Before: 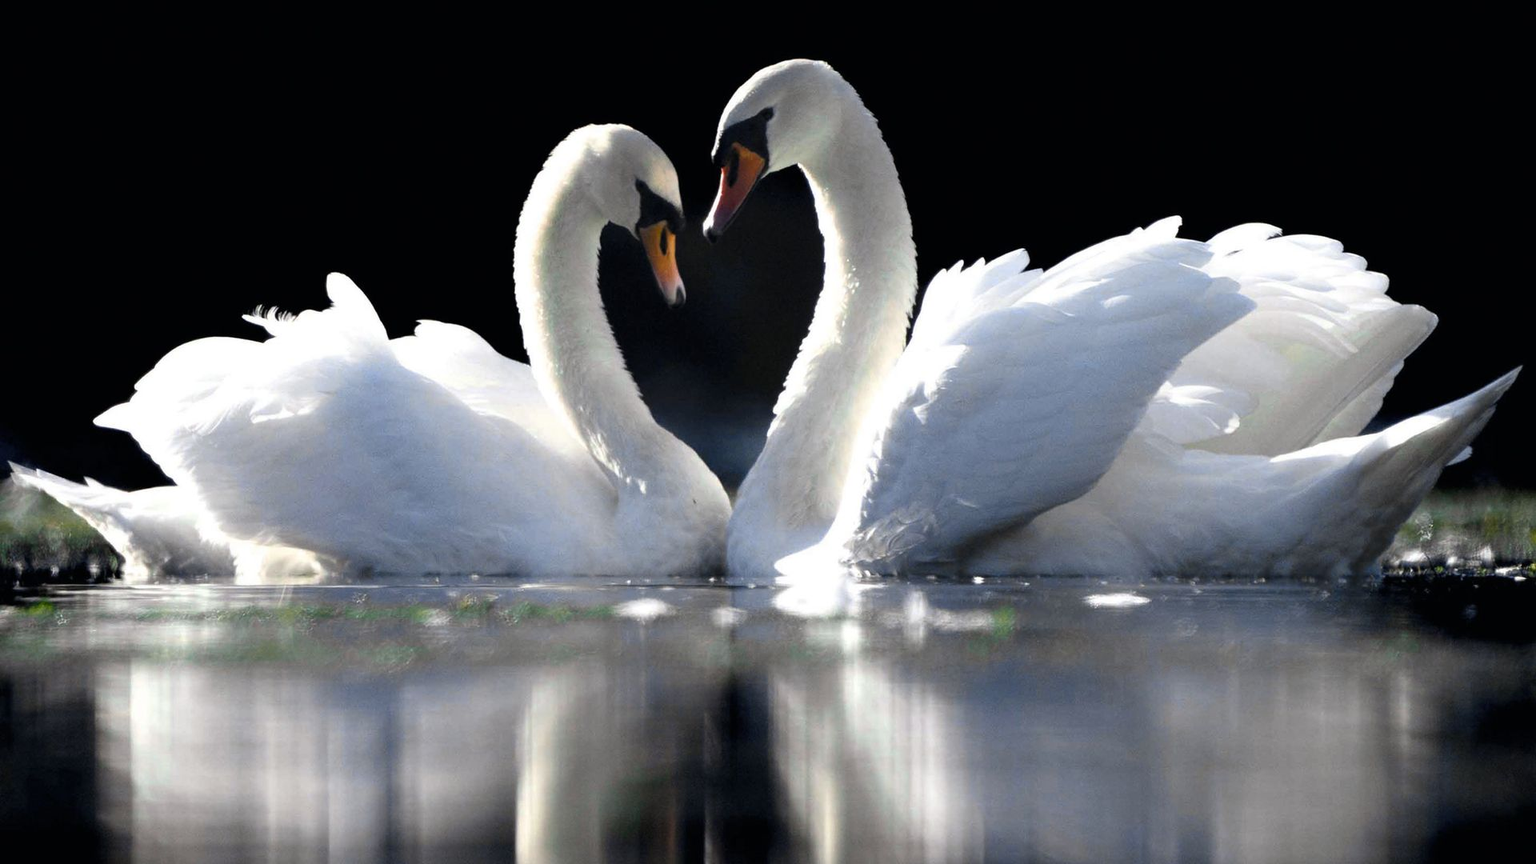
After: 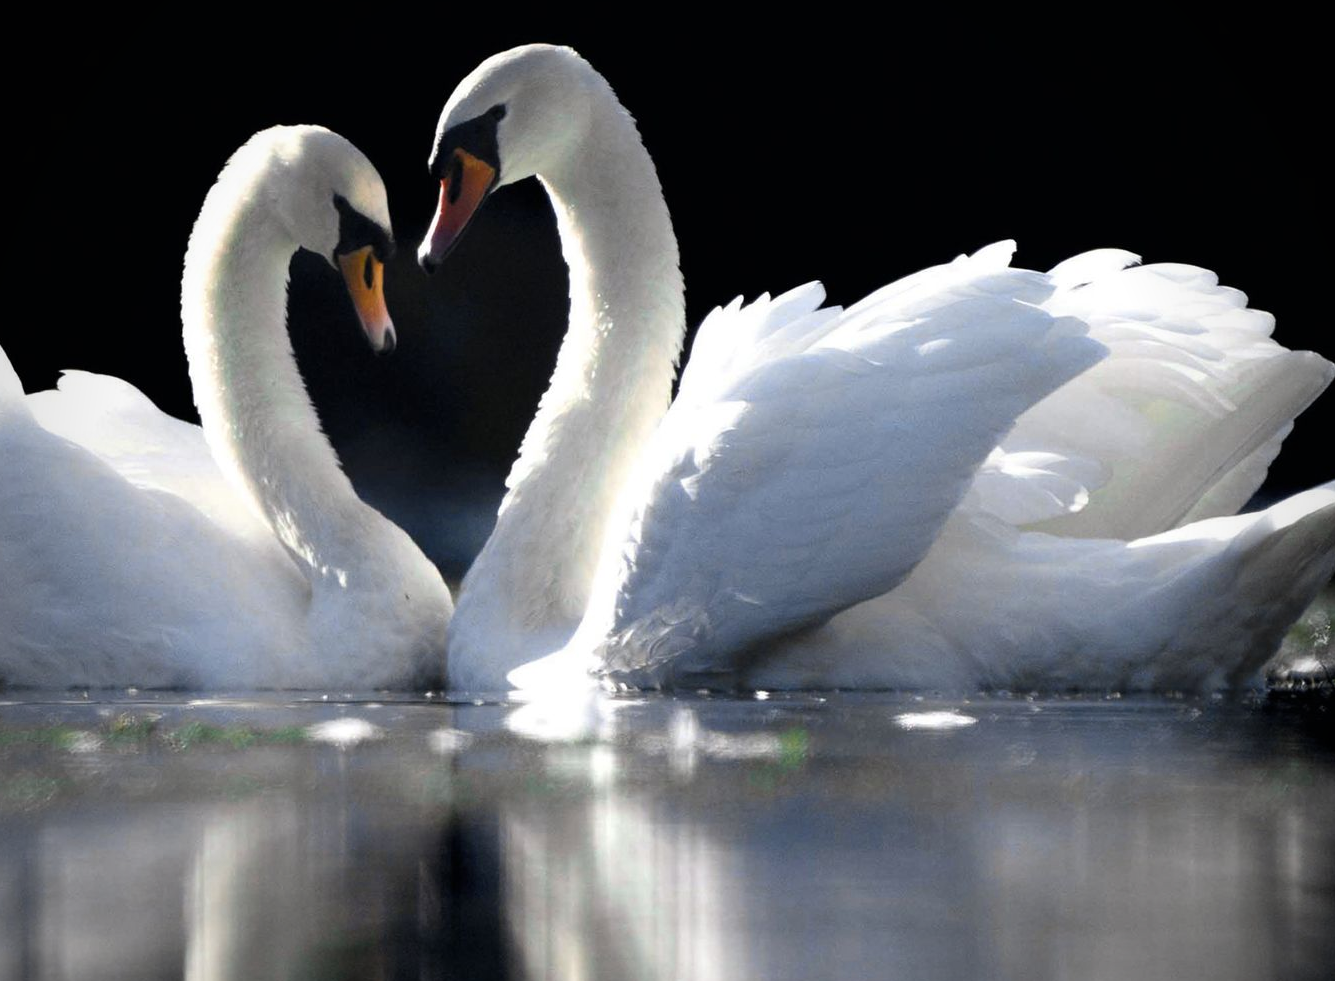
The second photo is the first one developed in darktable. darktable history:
crop and rotate: left 24.034%, top 2.838%, right 6.406%, bottom 6.299%
vignetting: fall-off start 74.49%, fall-off radius 65.9%, brightness -0.628, saturation -0.68
